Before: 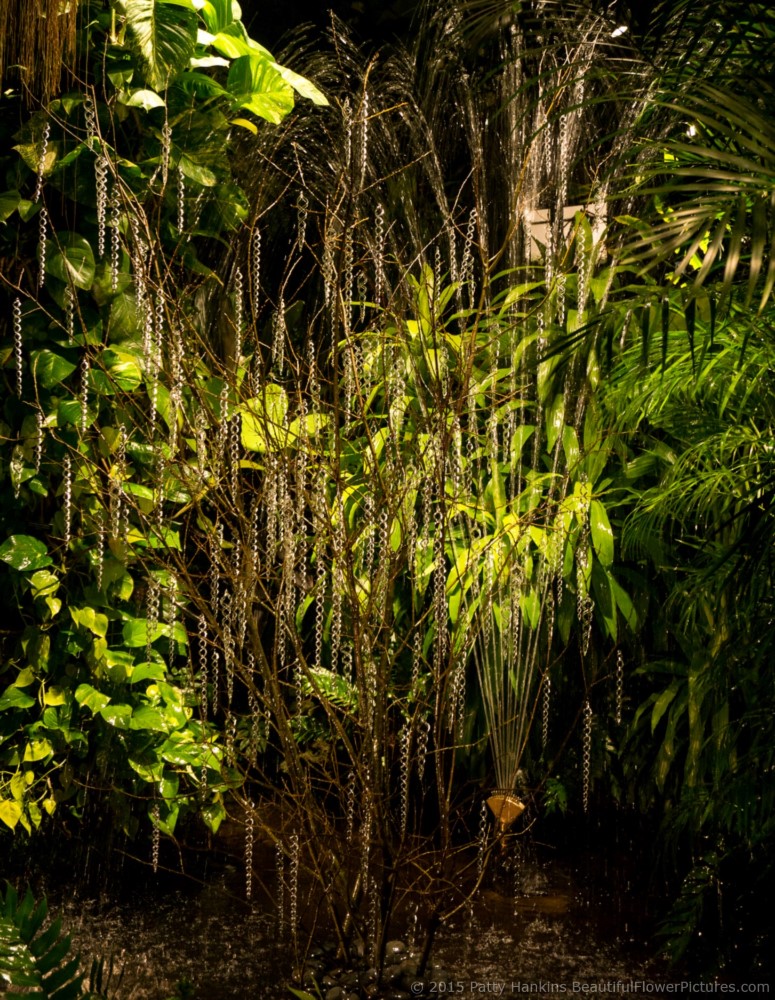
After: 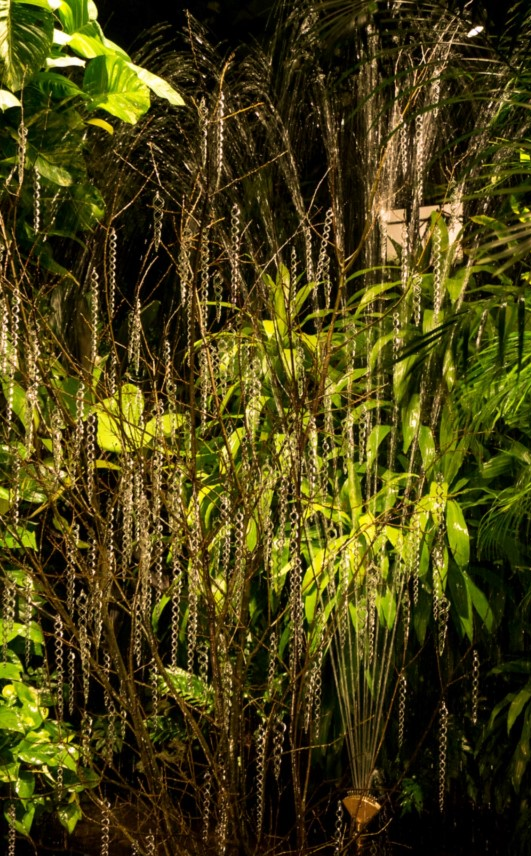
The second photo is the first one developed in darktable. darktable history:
crop: left 18.688%, right 12.23%, bottom 14.358%
velvia: on, module defaults
